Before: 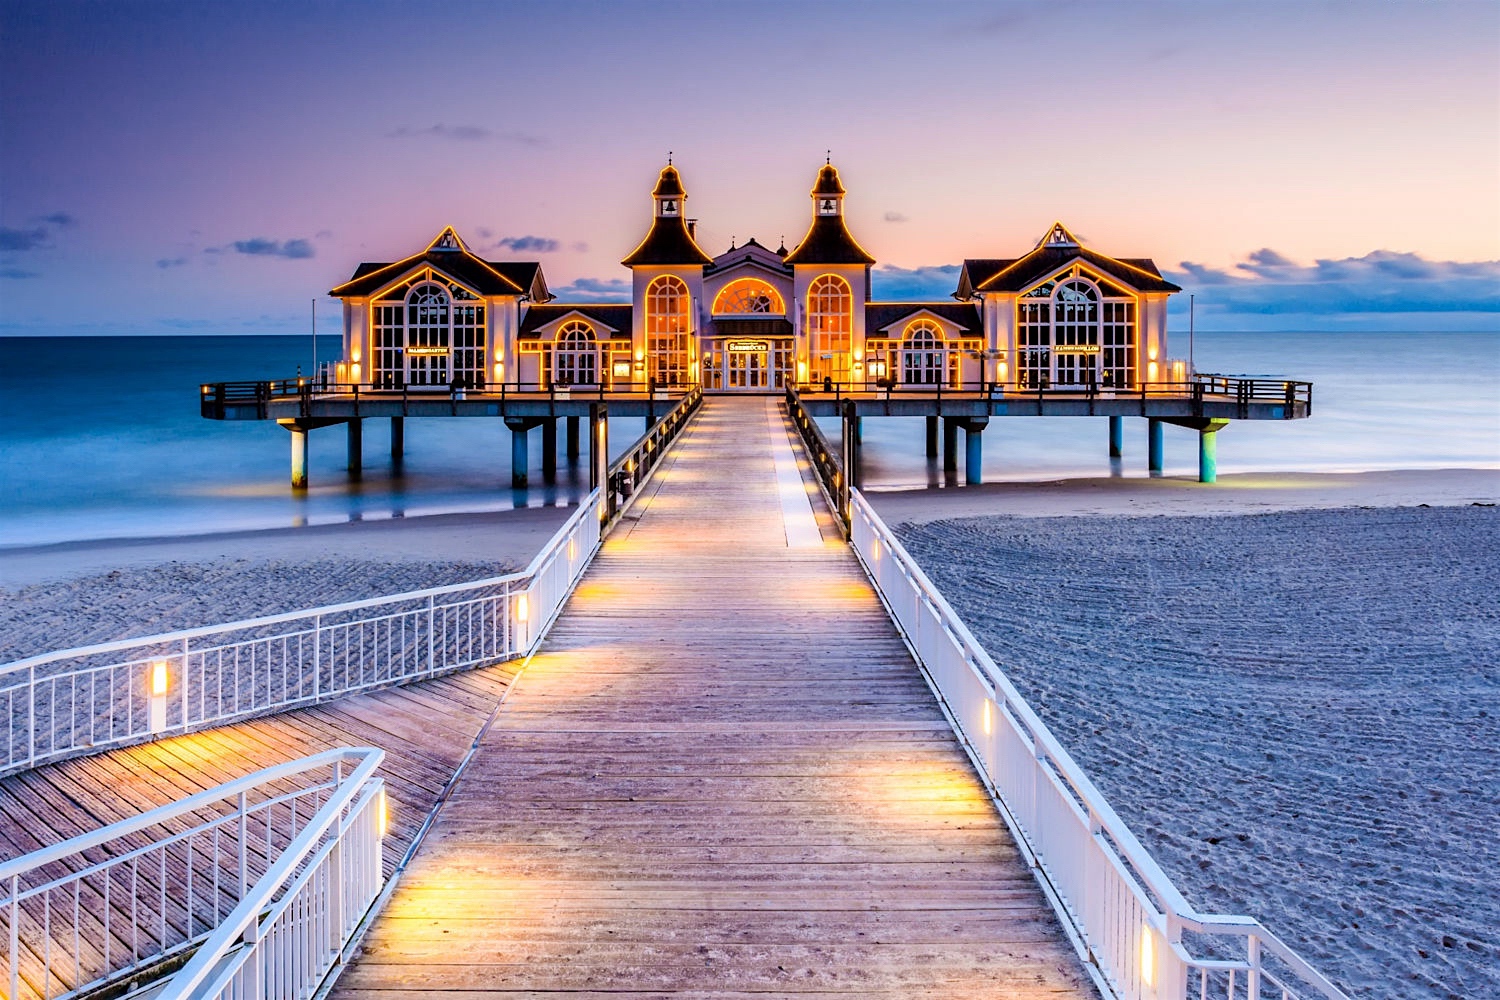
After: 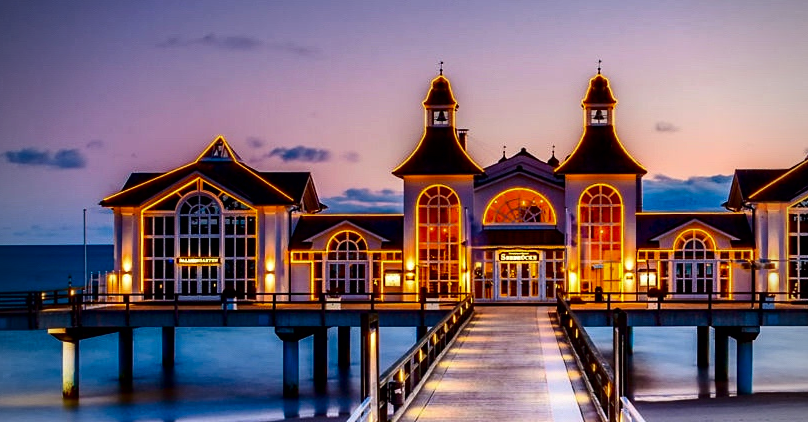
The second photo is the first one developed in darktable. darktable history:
contrast brightness saturation: contrast 0.13, brightness -0.24, saturation 0.14
vignetting: on, module defaults
crop: left 15.306%, top 9.065%, right 30.789%, bottom 48.638%
